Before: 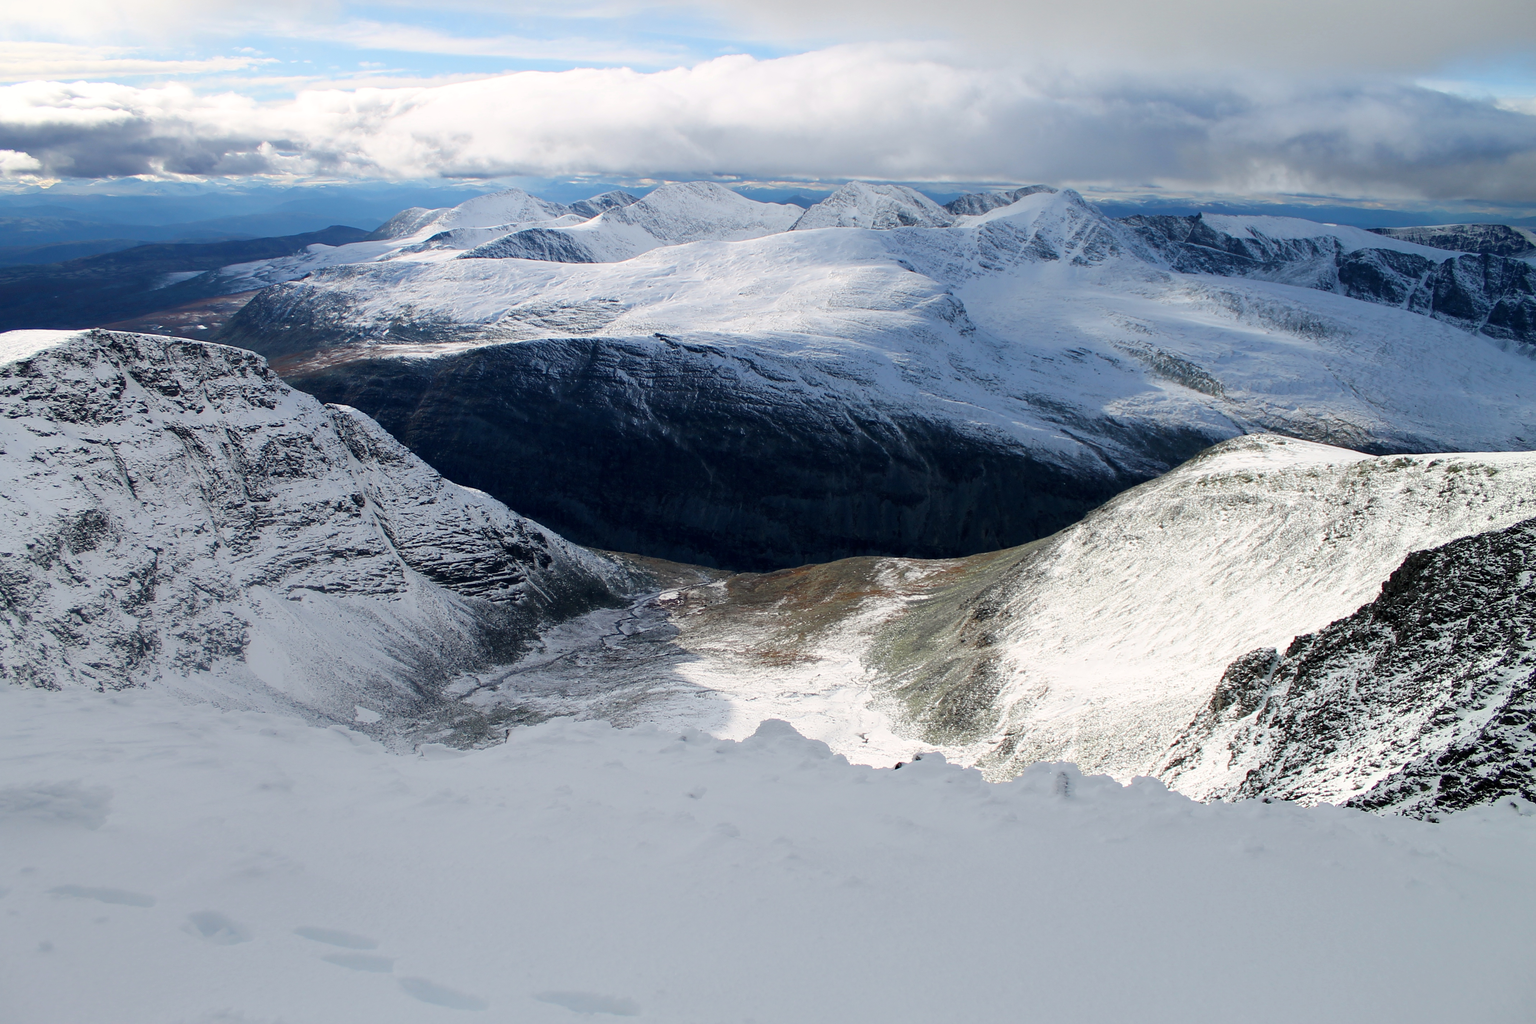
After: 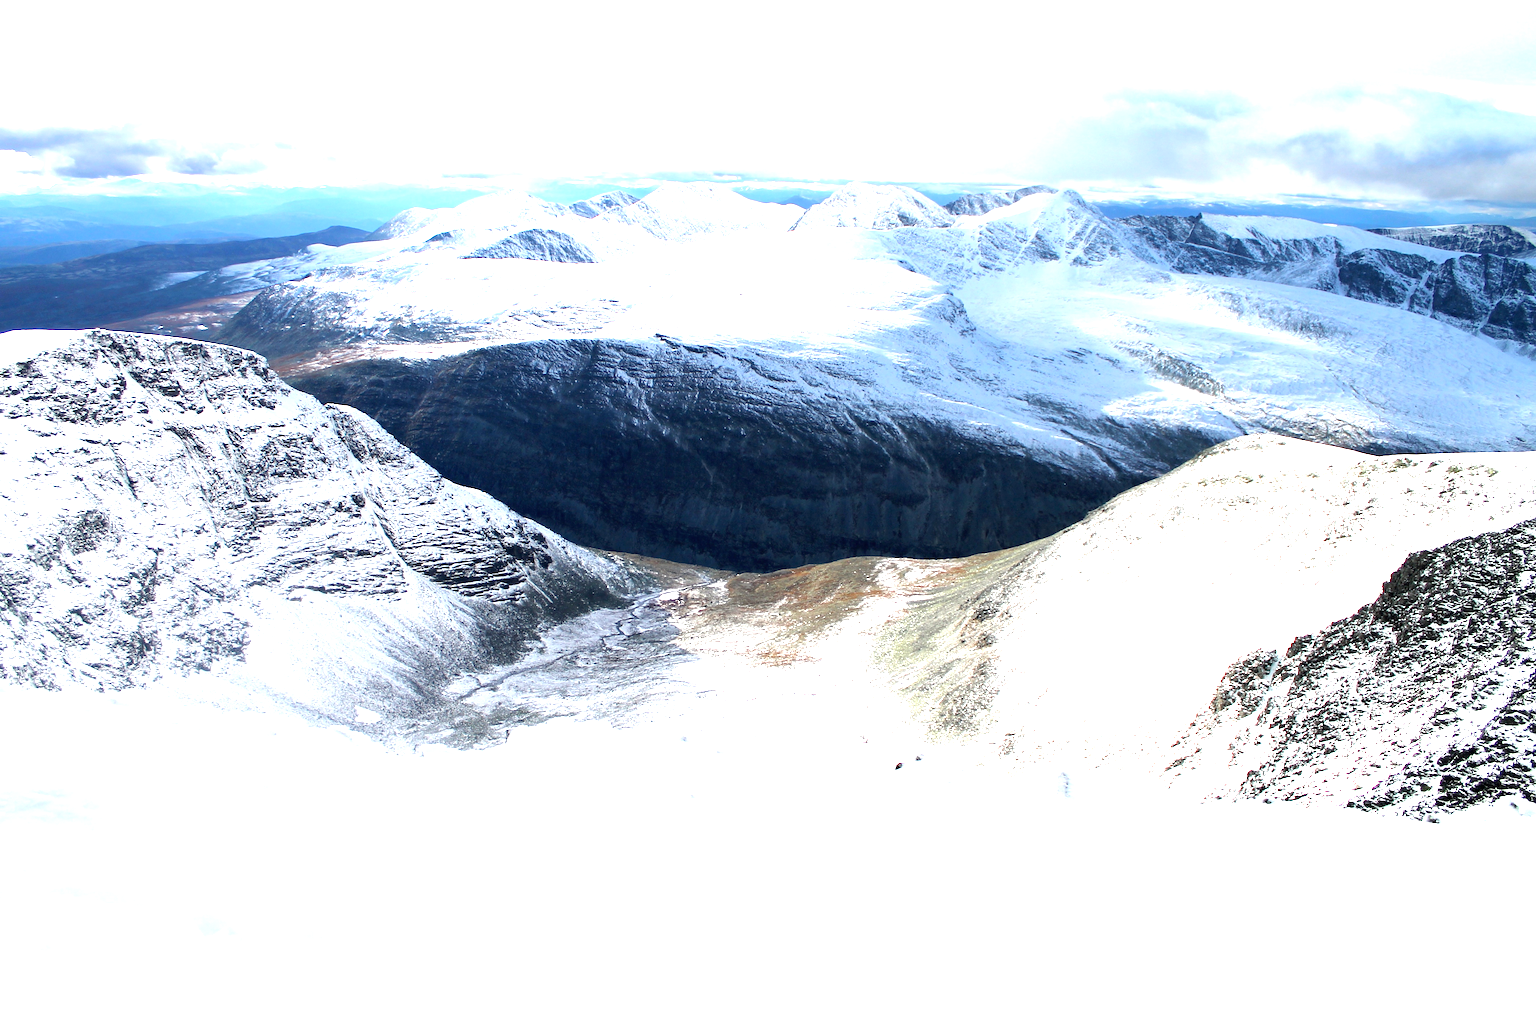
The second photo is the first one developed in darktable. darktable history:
exposure: black level correction 0, exposure 1.687 EV, compensate exposure bias true, compensate highlight preservation false
